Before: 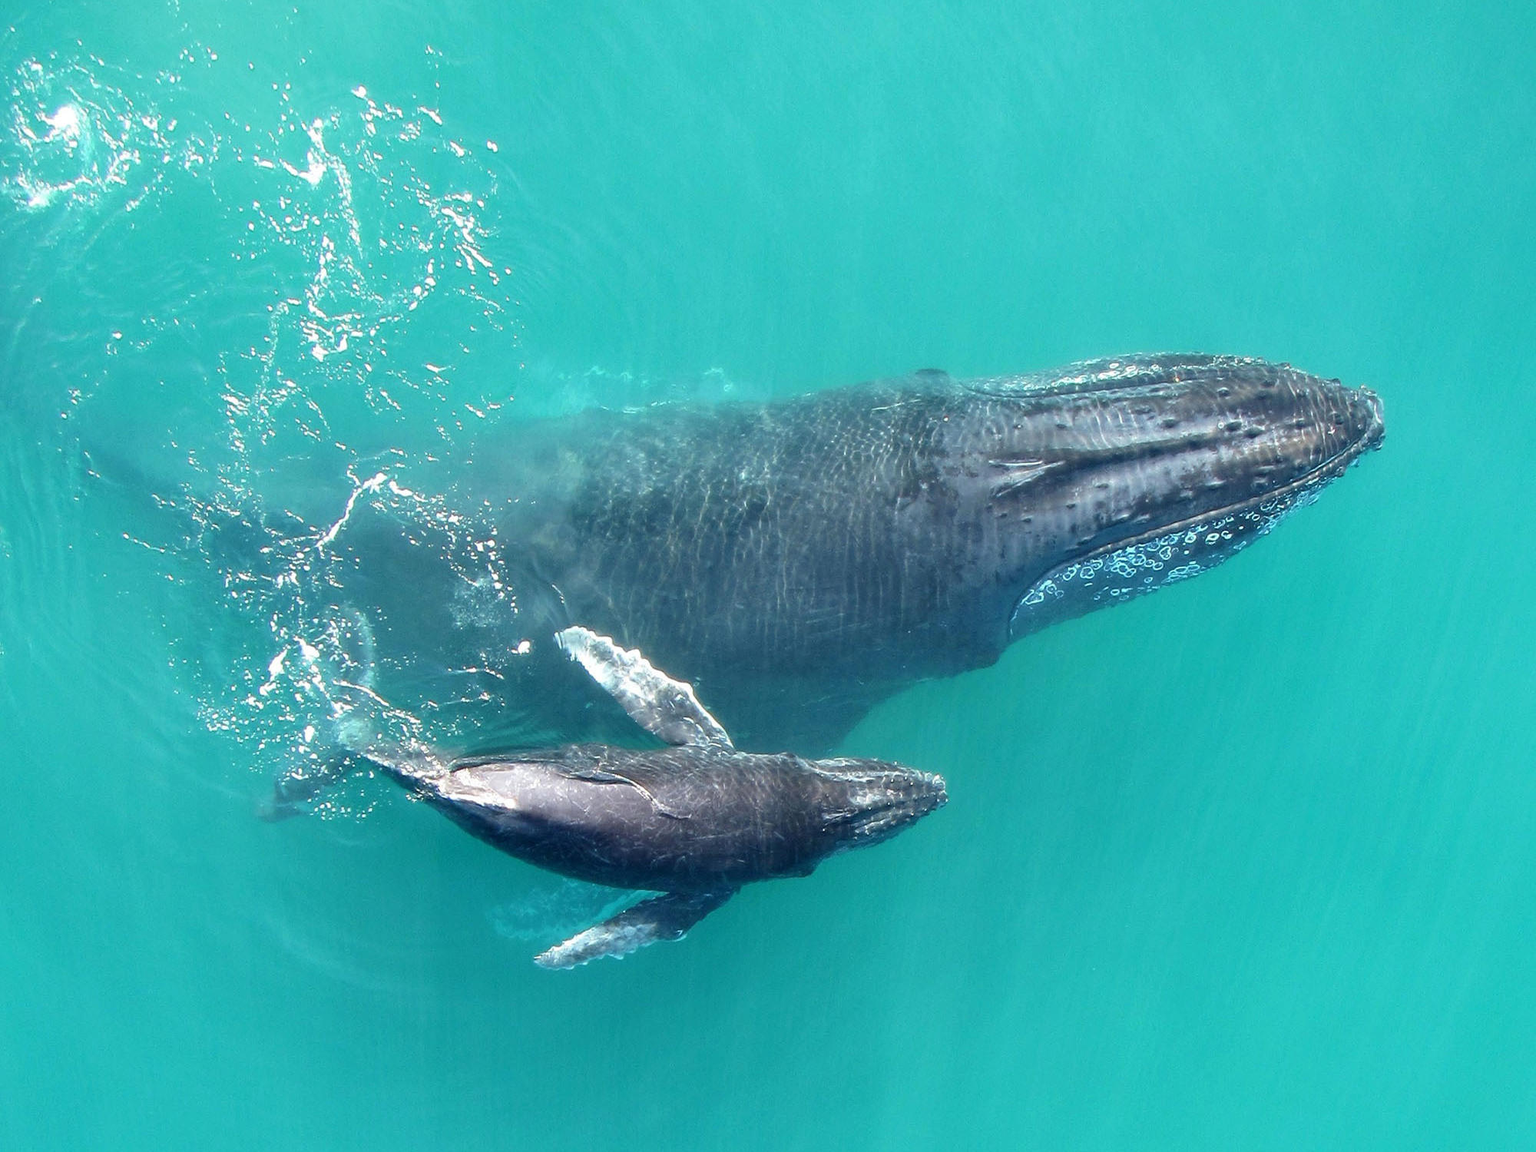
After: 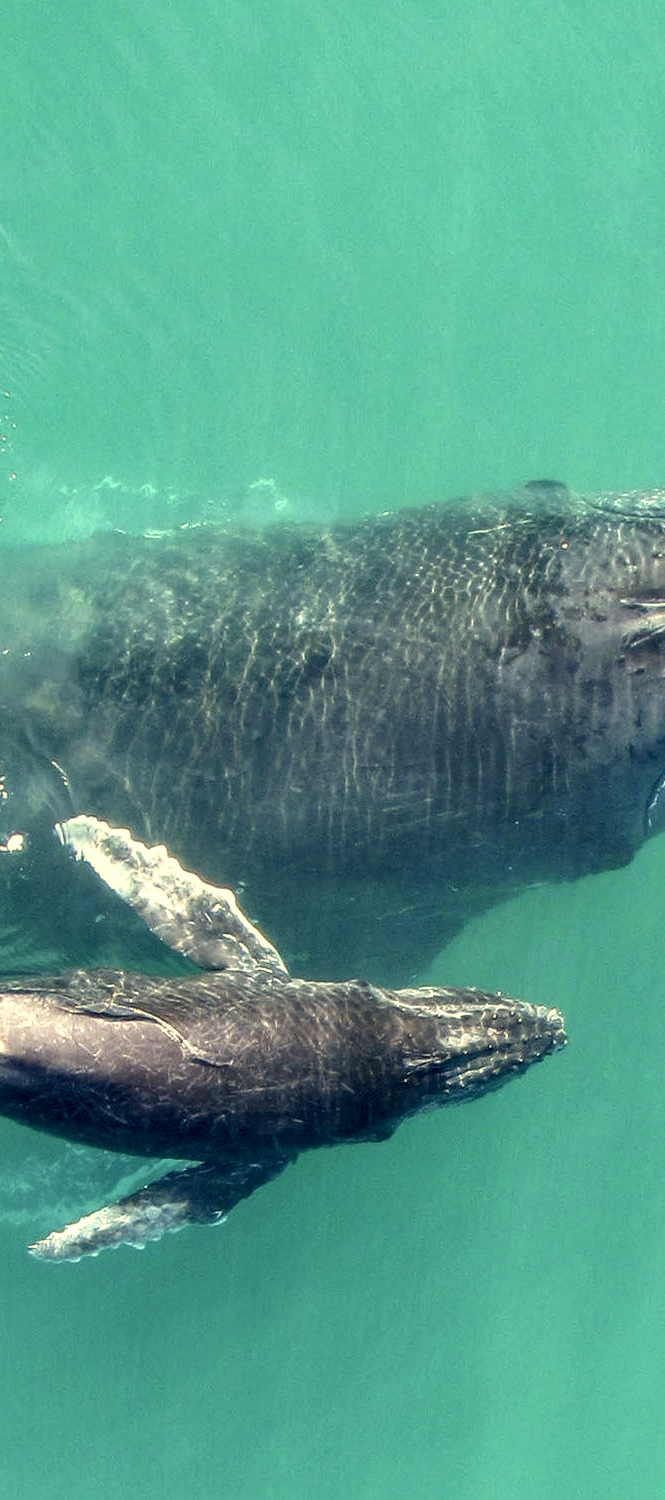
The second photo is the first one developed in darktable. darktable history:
crop: left 33.36%, right 33.36%
color correction: highlights a* 2.72, highlights b* 22.8
local contrast: detail 150%
